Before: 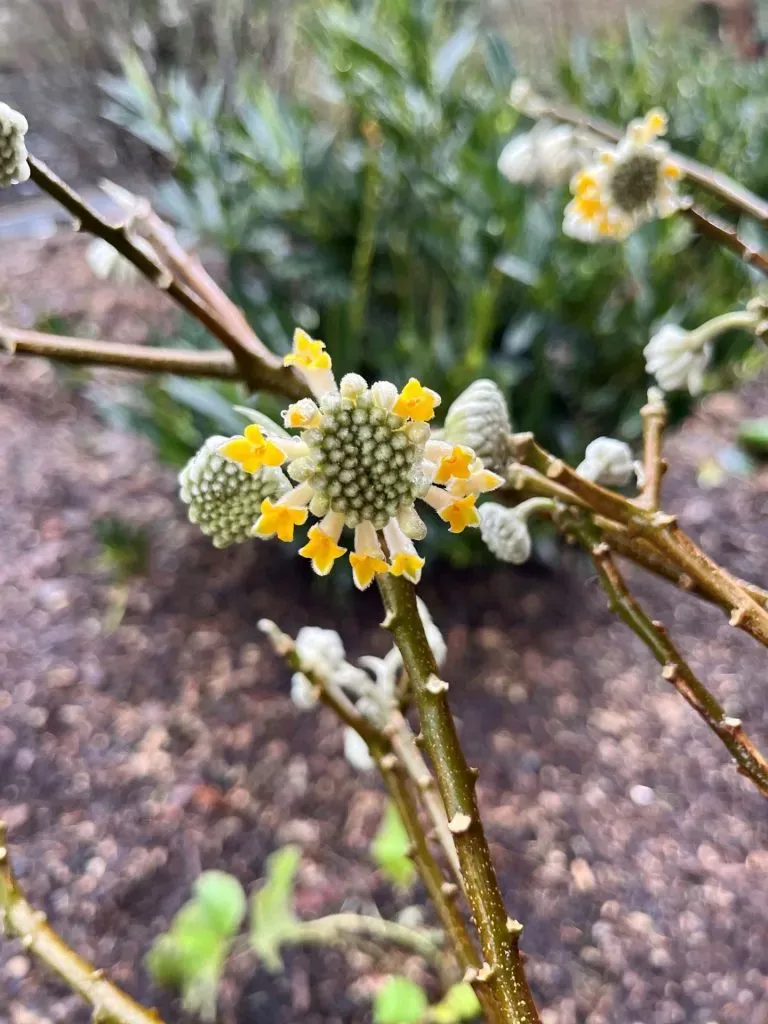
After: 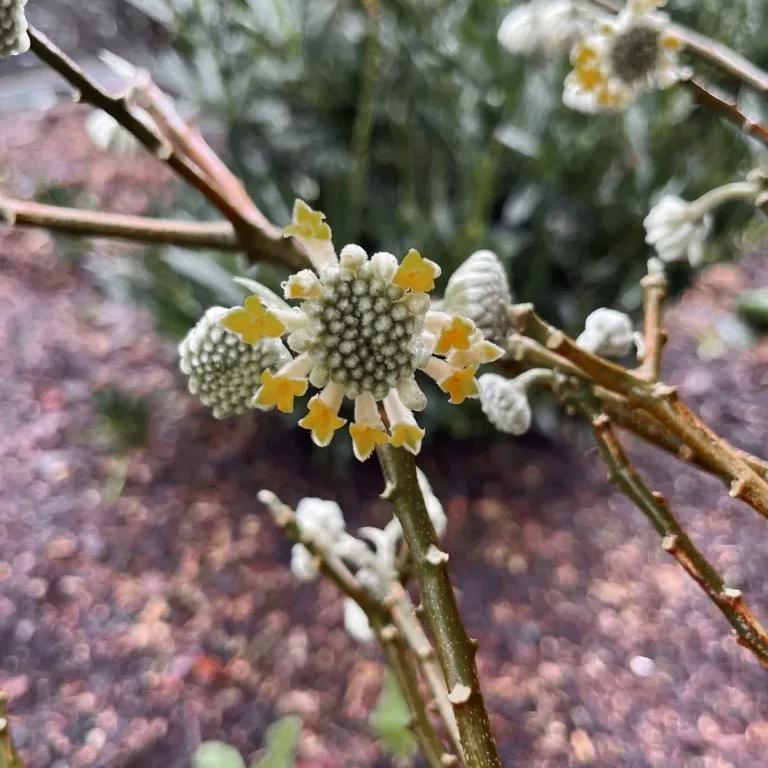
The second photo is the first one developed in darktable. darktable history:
color zones: curves: ch0 [(0, 0.48) (0.209, 0.398) (0.305, 0.332) (0.429, 0.493) (0.571, 0.5) (0.714, 0.5) (0.857, 0.5) (1, 0.48)]; ch1 [(0, 0.736) (0.143, 0.625) (0.225, 0.371) (0.429, 0.256) (0.571, 0.241) (0.714, 0.213) (0.857, 0.48) (1, 0.736)]; ch2 [(0, 0.448) (0.143, 0.498) (0.286, 0.5) (0.429, 0.5) (0.571, 0.5) (0.714, 0.5) (0.857, 0.5) (1, 0.448)]
shadows and highlights: shadows 52.81, highlights color adjustment 45.92%, soften with gaussian
crop and rotate: top 12.598%, bottom 12.325%
